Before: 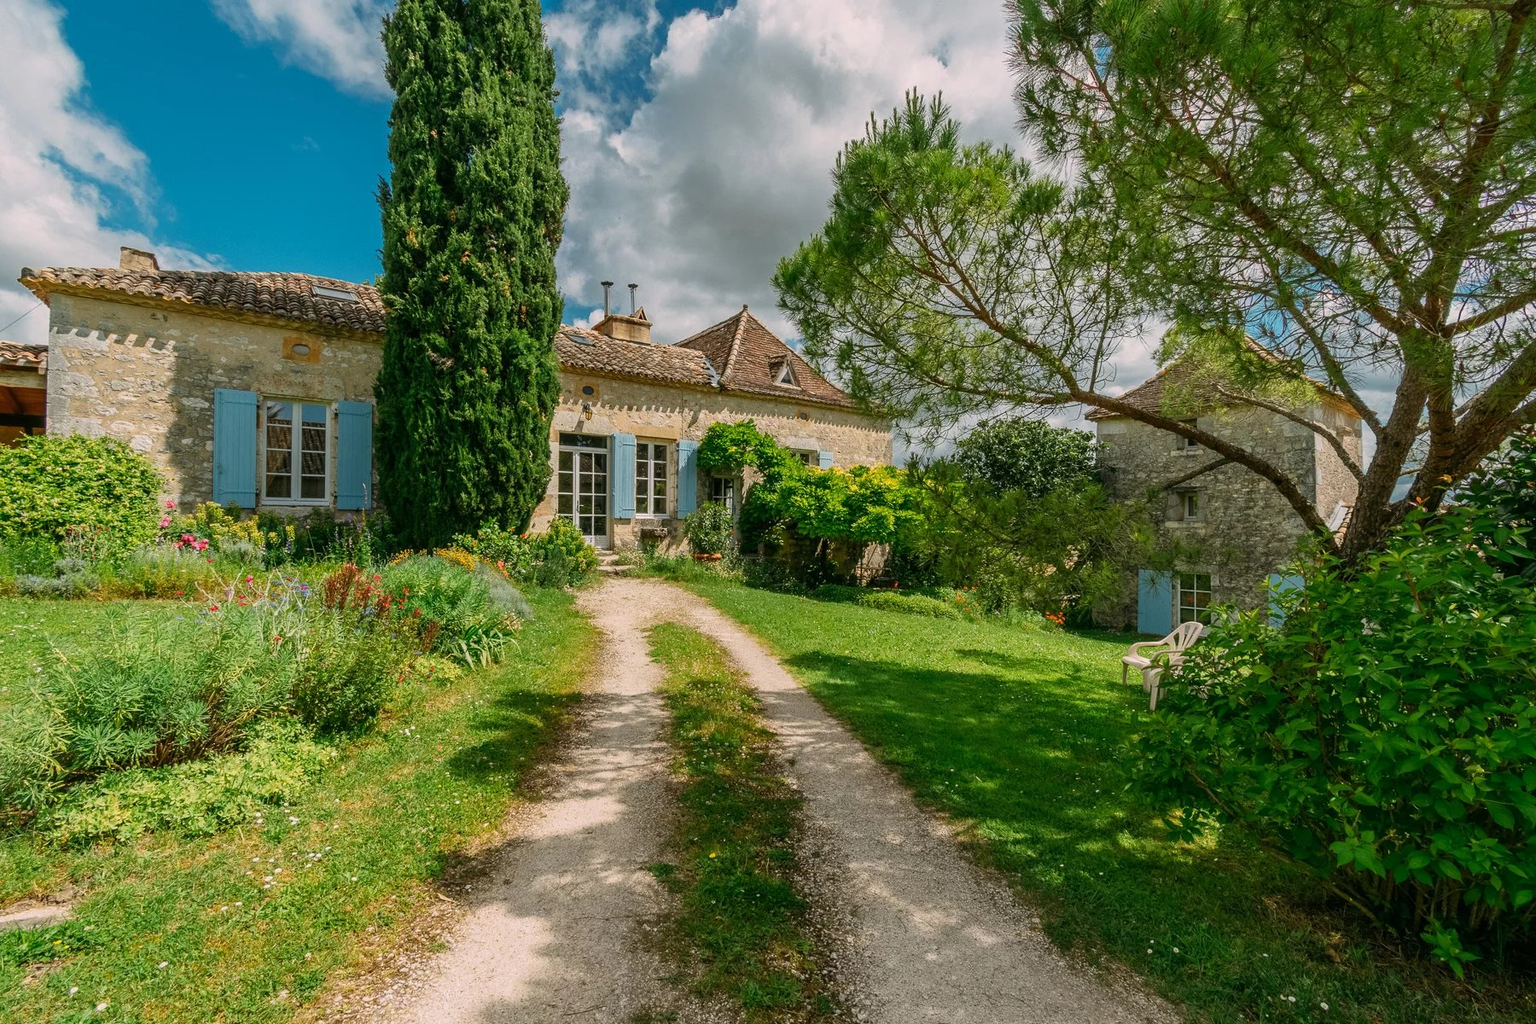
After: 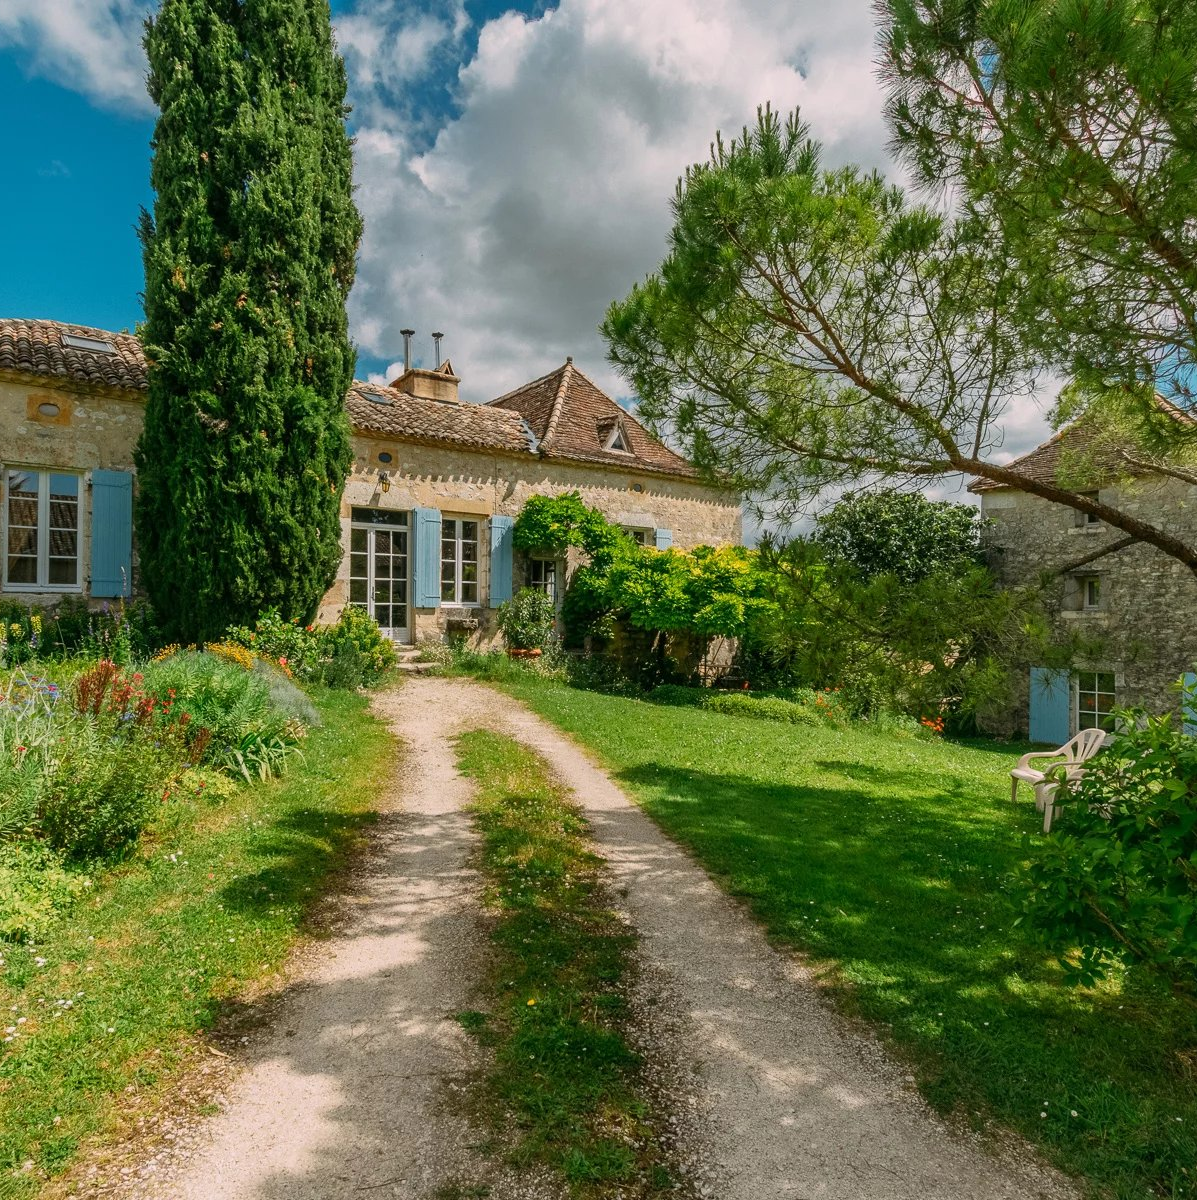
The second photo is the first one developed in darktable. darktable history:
crop: left 16.899%, right 16.556%
white balance: emerald 1
